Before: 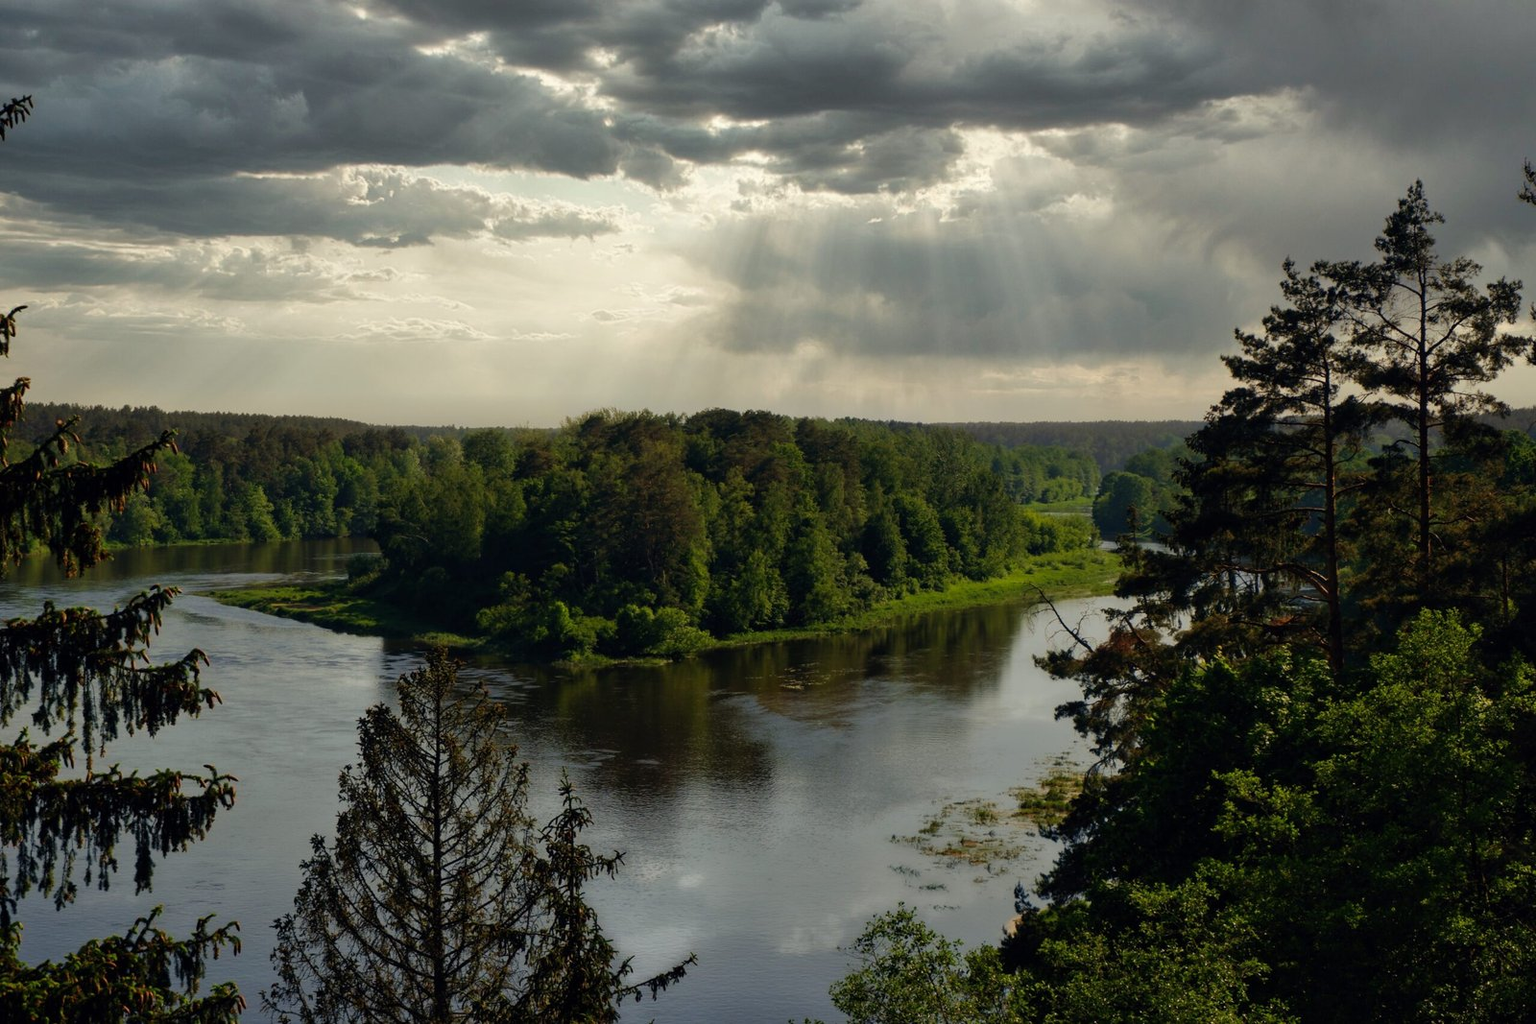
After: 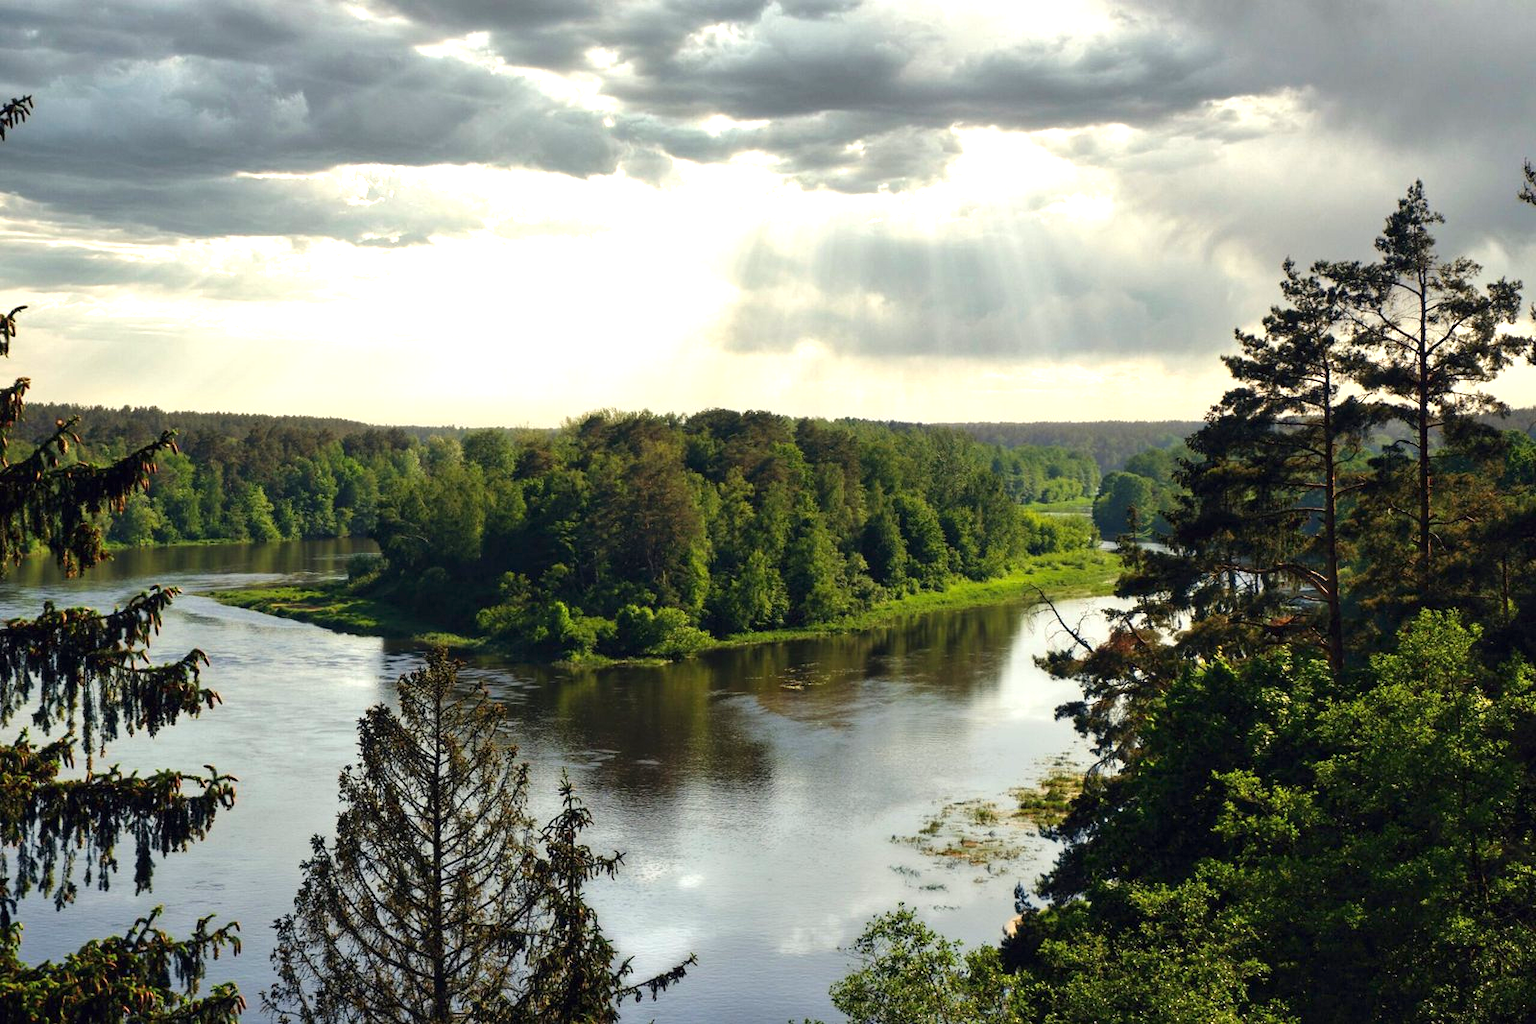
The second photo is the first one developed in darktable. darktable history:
exposure: black level correction 0, exposure 1.378 EV, compensate highlight preservation false
